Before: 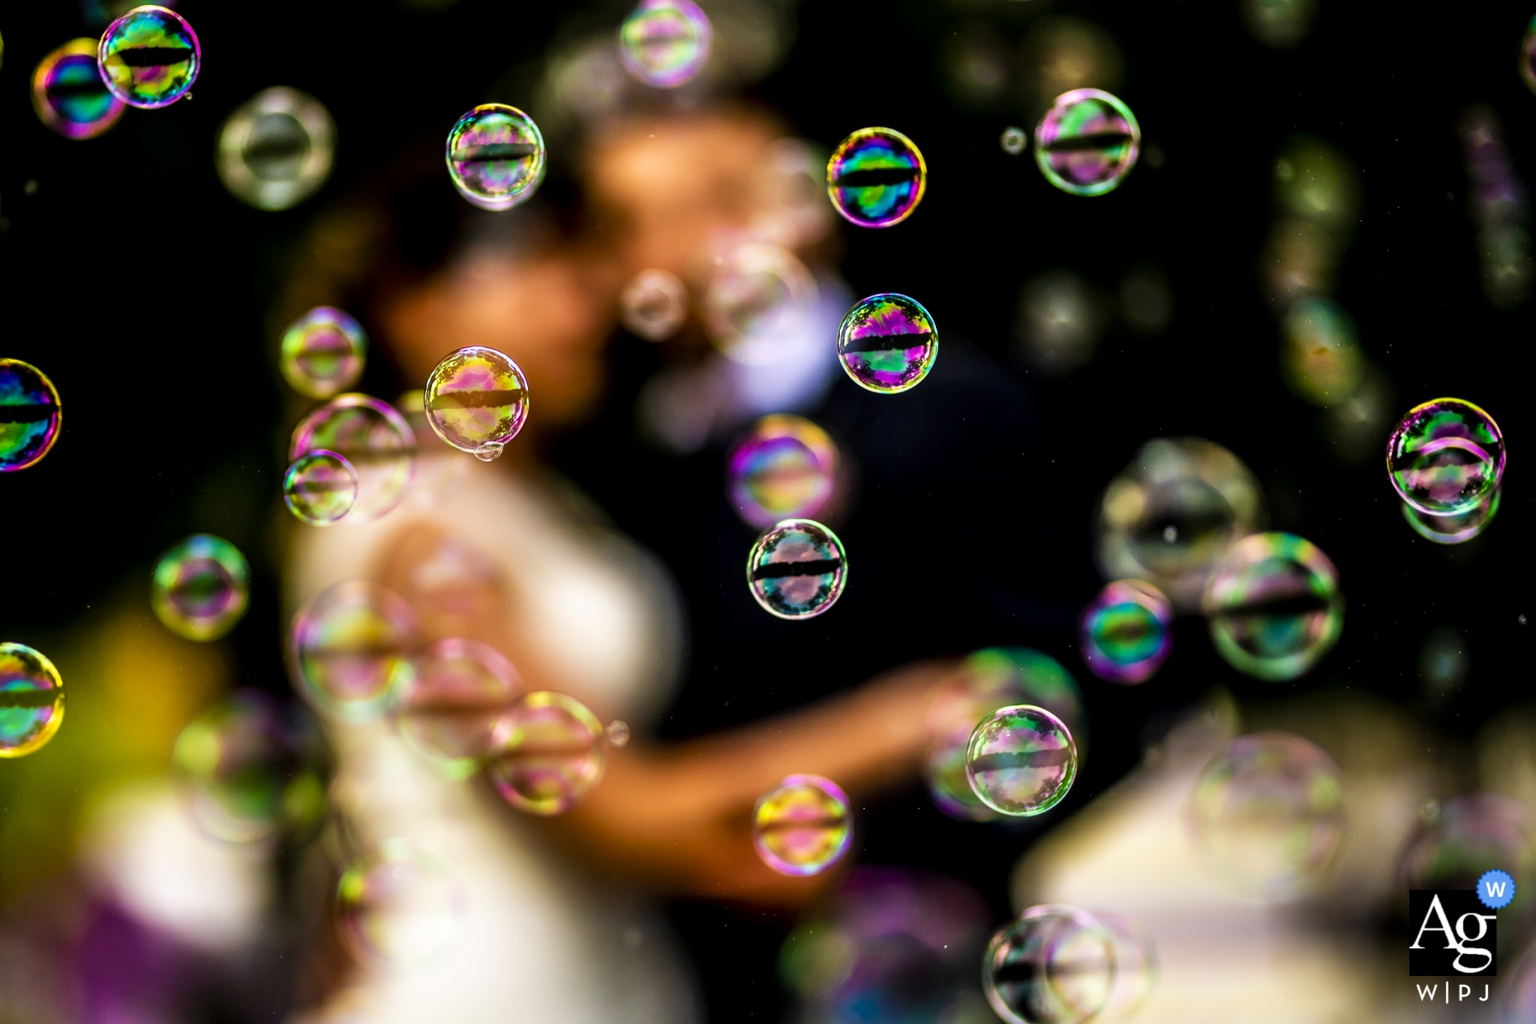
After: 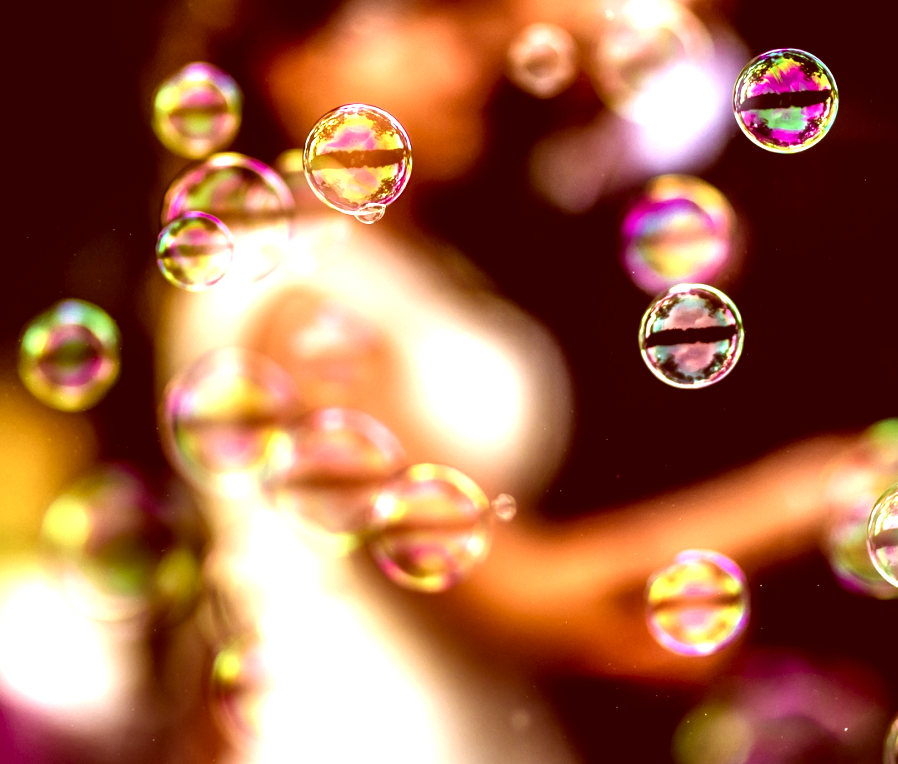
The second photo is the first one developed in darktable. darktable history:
crop: left 8.696%, top 24.157%, right 35.121%, bottom 4.21%
exposure: black level correction 0, exposure 1 EV, compensate highlight preservation false
tone equalizer: edges refinement/feathering 500, mask exposure compensation -1.57 EV, preserve details no
color correction: highlights a* 9.21, highlights b* 8.98, shadows a* 39.81, shadows b* 39.59, saturation 0.798
